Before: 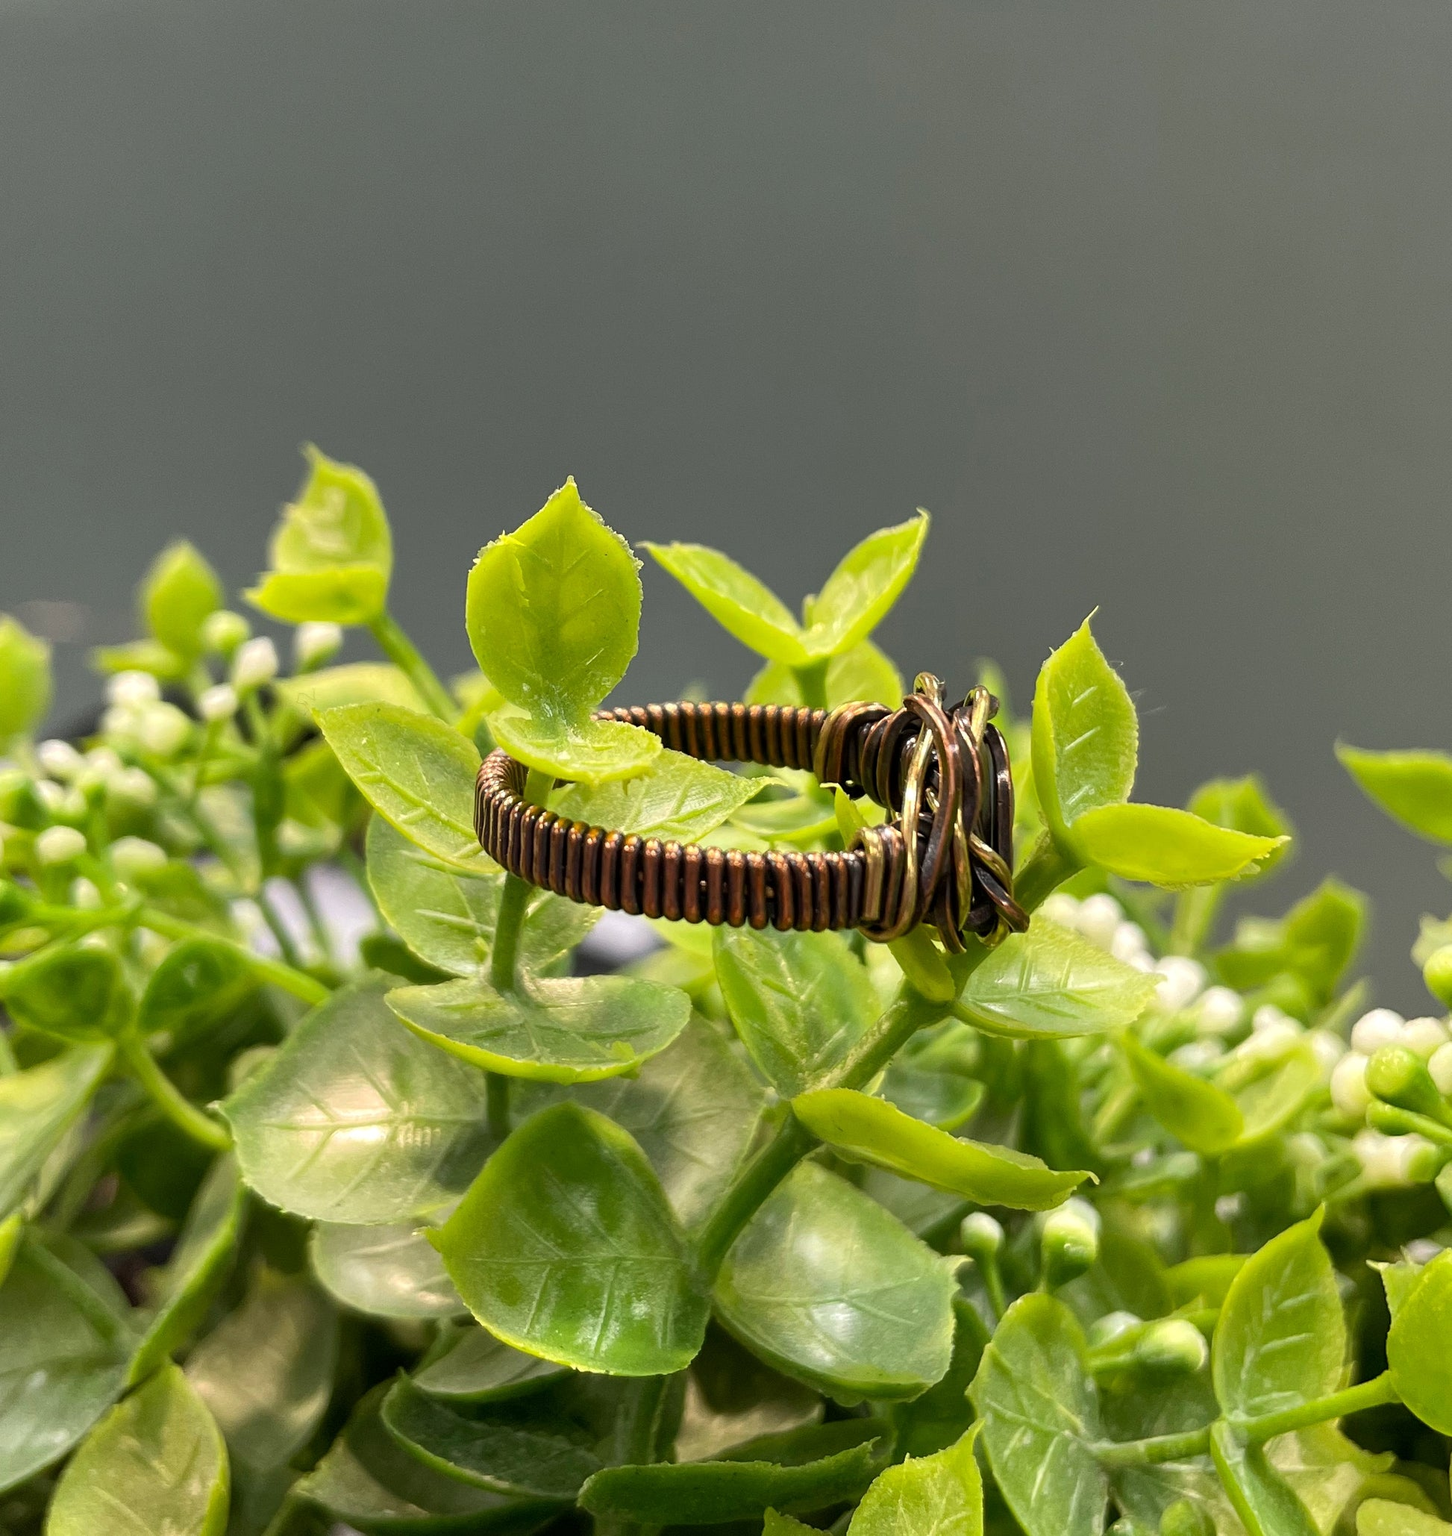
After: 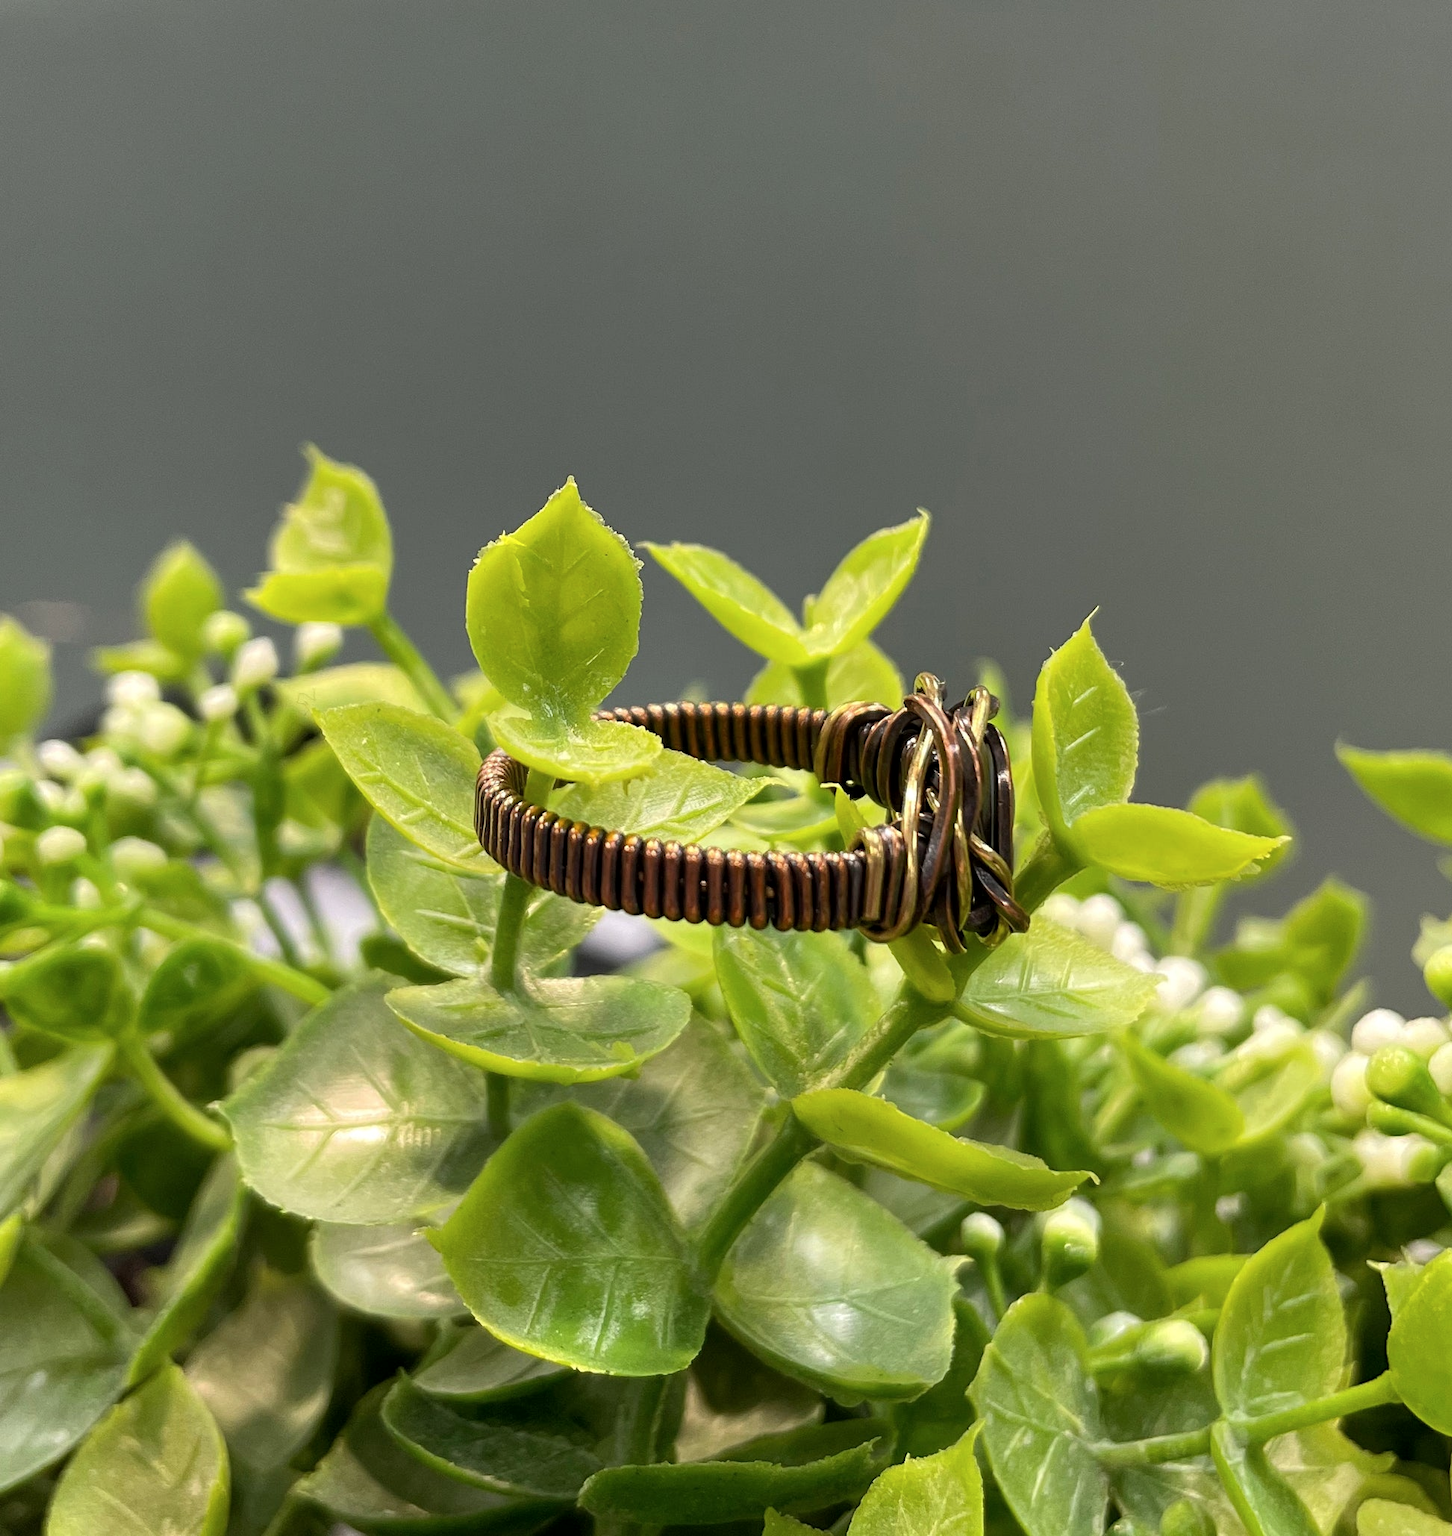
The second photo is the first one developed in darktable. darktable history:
exposure: black level correction 0.001, compensate highlight preservation false
contrast brightness saturation: saturation -0.05
